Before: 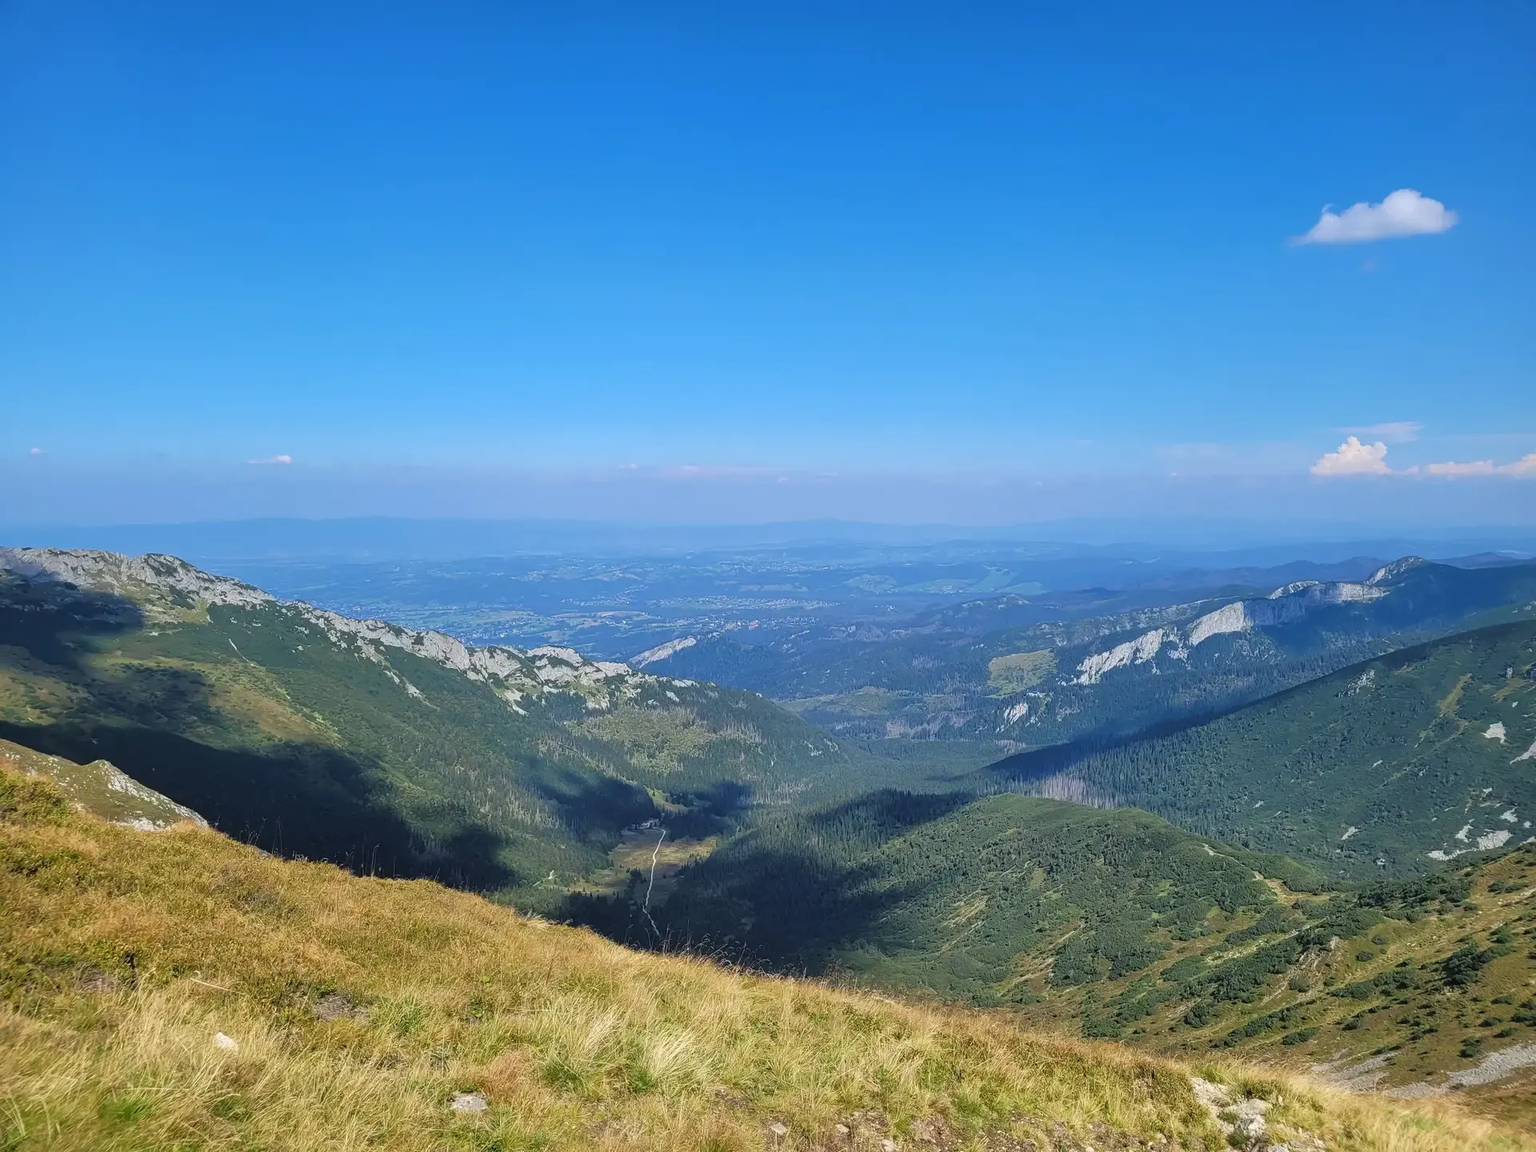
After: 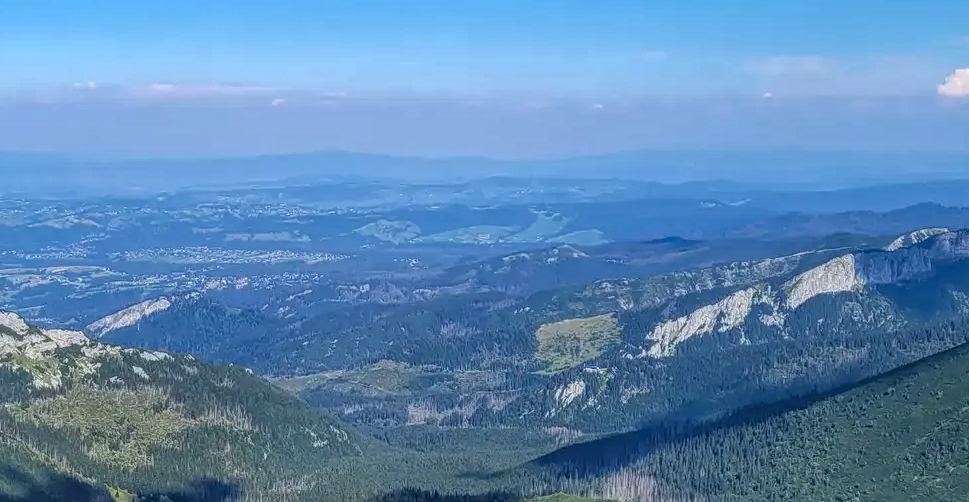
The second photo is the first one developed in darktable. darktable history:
haze removal: compatibility mode true, adaptive false
local contrast: highlights 76%, shadows 55%, detail 177%, midtone range 0.205
crop: left 36.49%, top 34.61%, right 13.02%, bottom 30.522%
